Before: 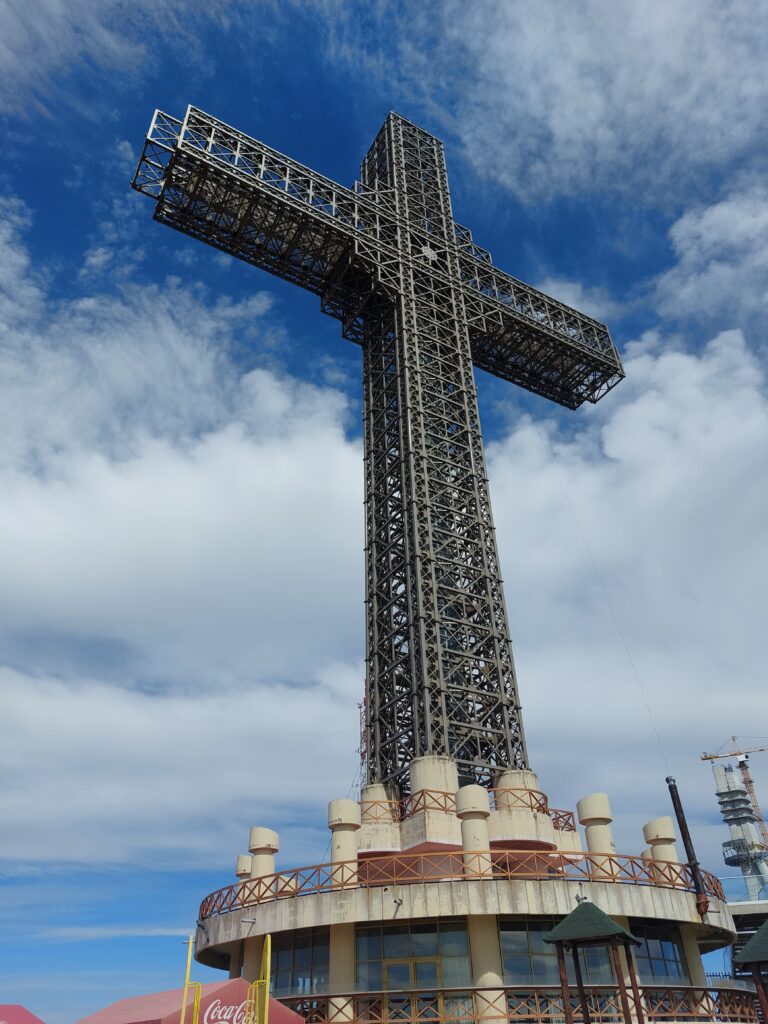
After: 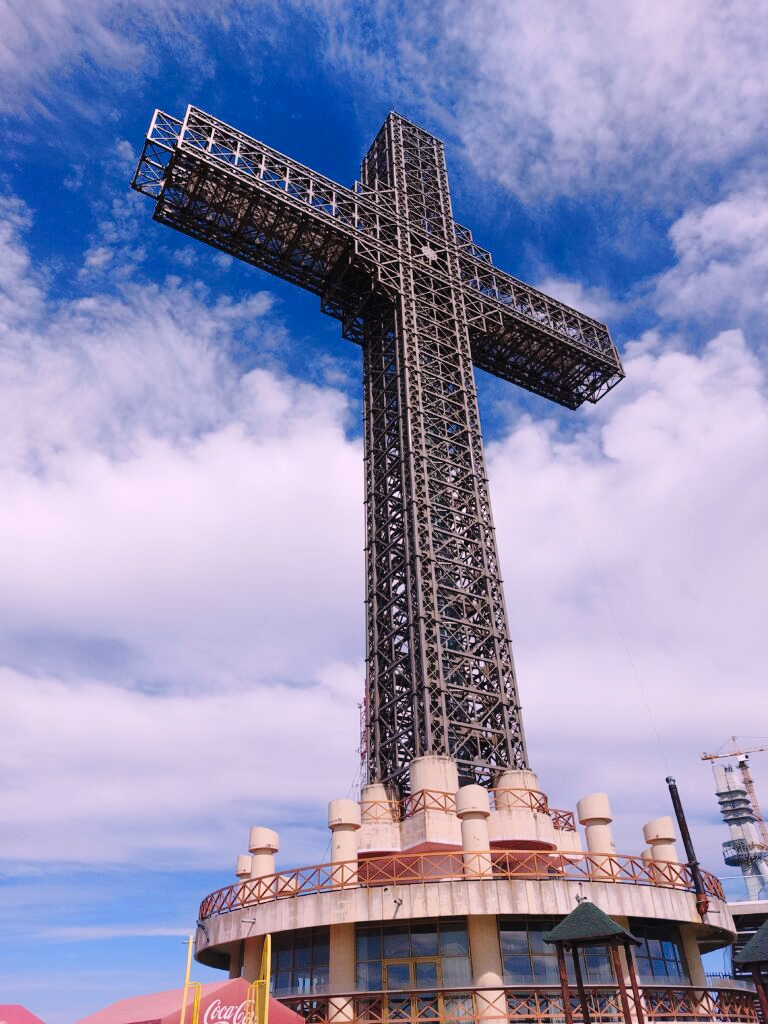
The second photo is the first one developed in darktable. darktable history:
tone curve: curves: ch0 [(0, 0) (0.003, 0.015) (0.011, 0.019) (0.025, 0.026) (0.044, 0.041) (0.069, 0.057) (0.1, 0.085) (0.136, 0.116) (0.177, 0.158) (0.224, 0.215) (0.277, 0.286) (0.335, 0.367) (0.399, 0.452) (0.468, 0.534) (0.543, 0.612) (0.623, 0.698) (0.709, 0.775) (0.801, 0.858) (0.898, 0.928) (1, 1)], preserve colors none
white balance: red 1.188, blue 1.11
